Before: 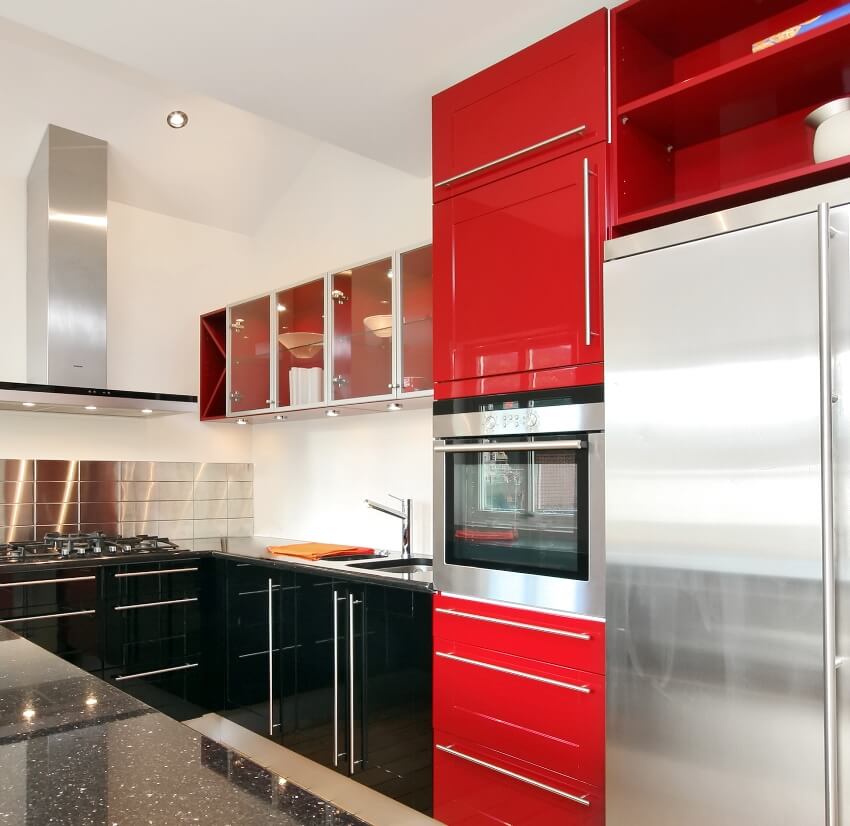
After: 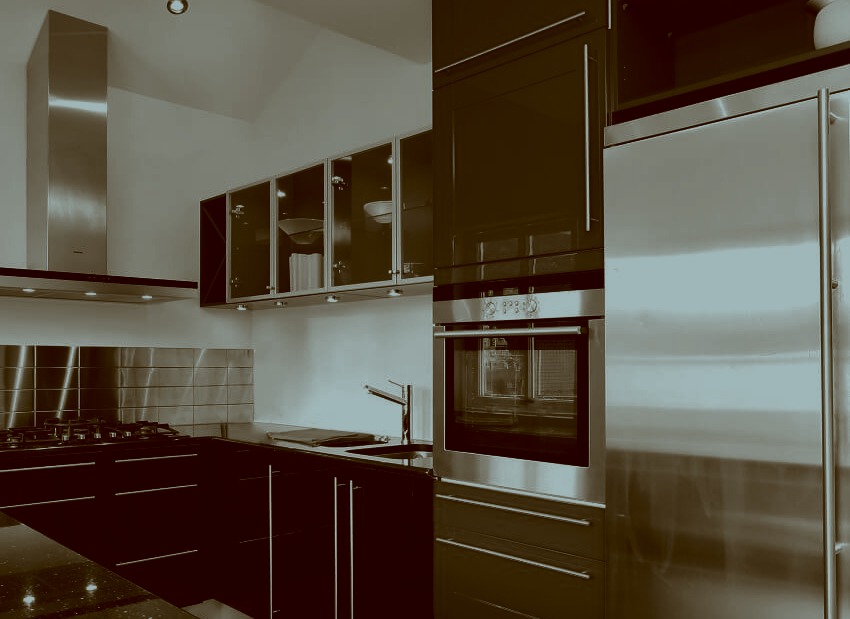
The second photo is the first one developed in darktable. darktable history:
crop: top 13.819%, bottom 11.169%
contrast brightness saturation: contrast -0.03, brightness -0.59, saturation -1
color correction: highlights a* -14.62, highlights b* -16.22, shadows a* 10.12, shadows b* 29.4
exposure: exposure -0.492 EV, compensate highlight preservation false
